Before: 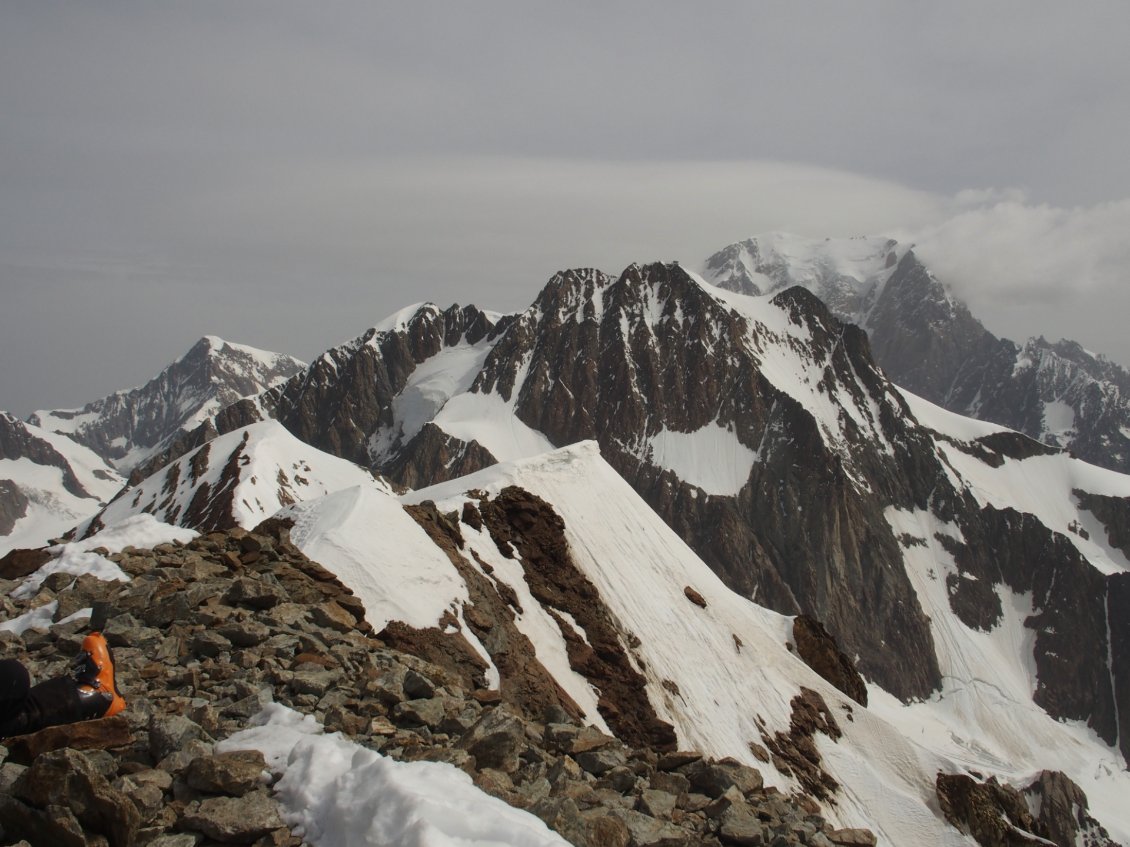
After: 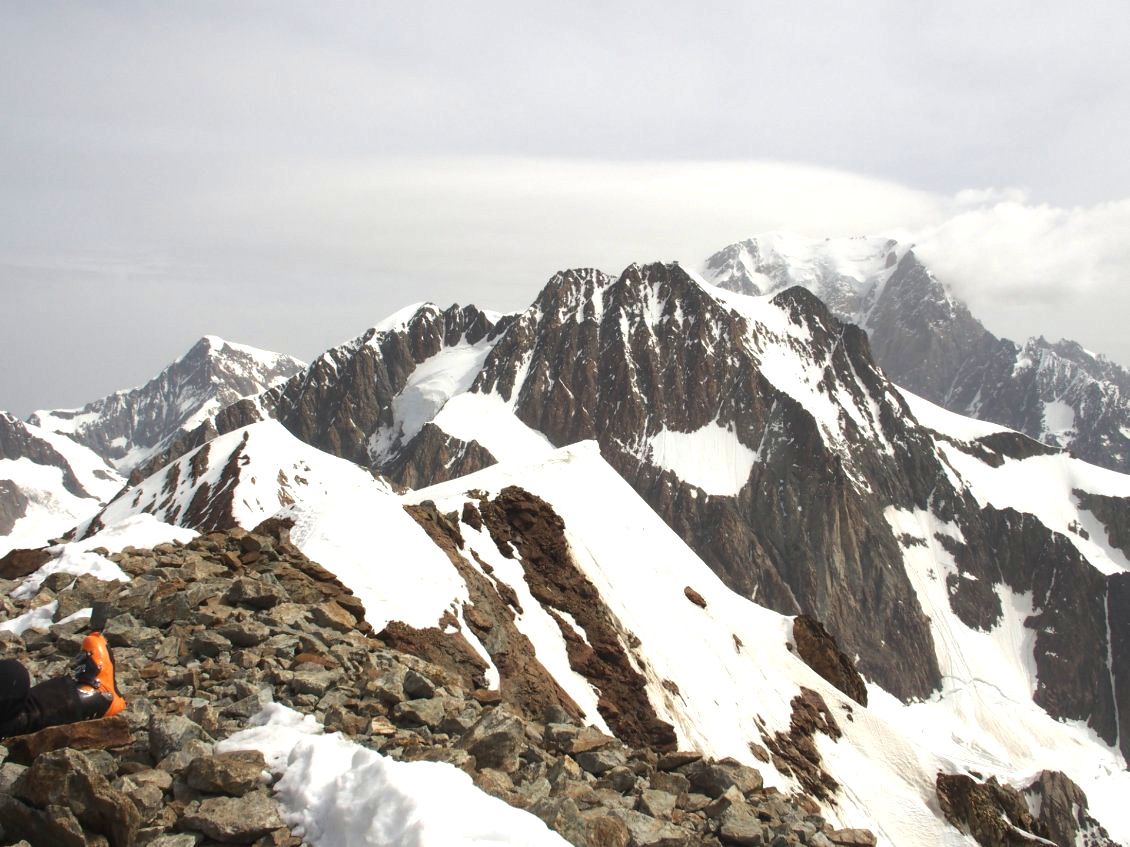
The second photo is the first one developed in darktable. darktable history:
exposure: exposure 1.223 EV, compensate highlight preservation false
